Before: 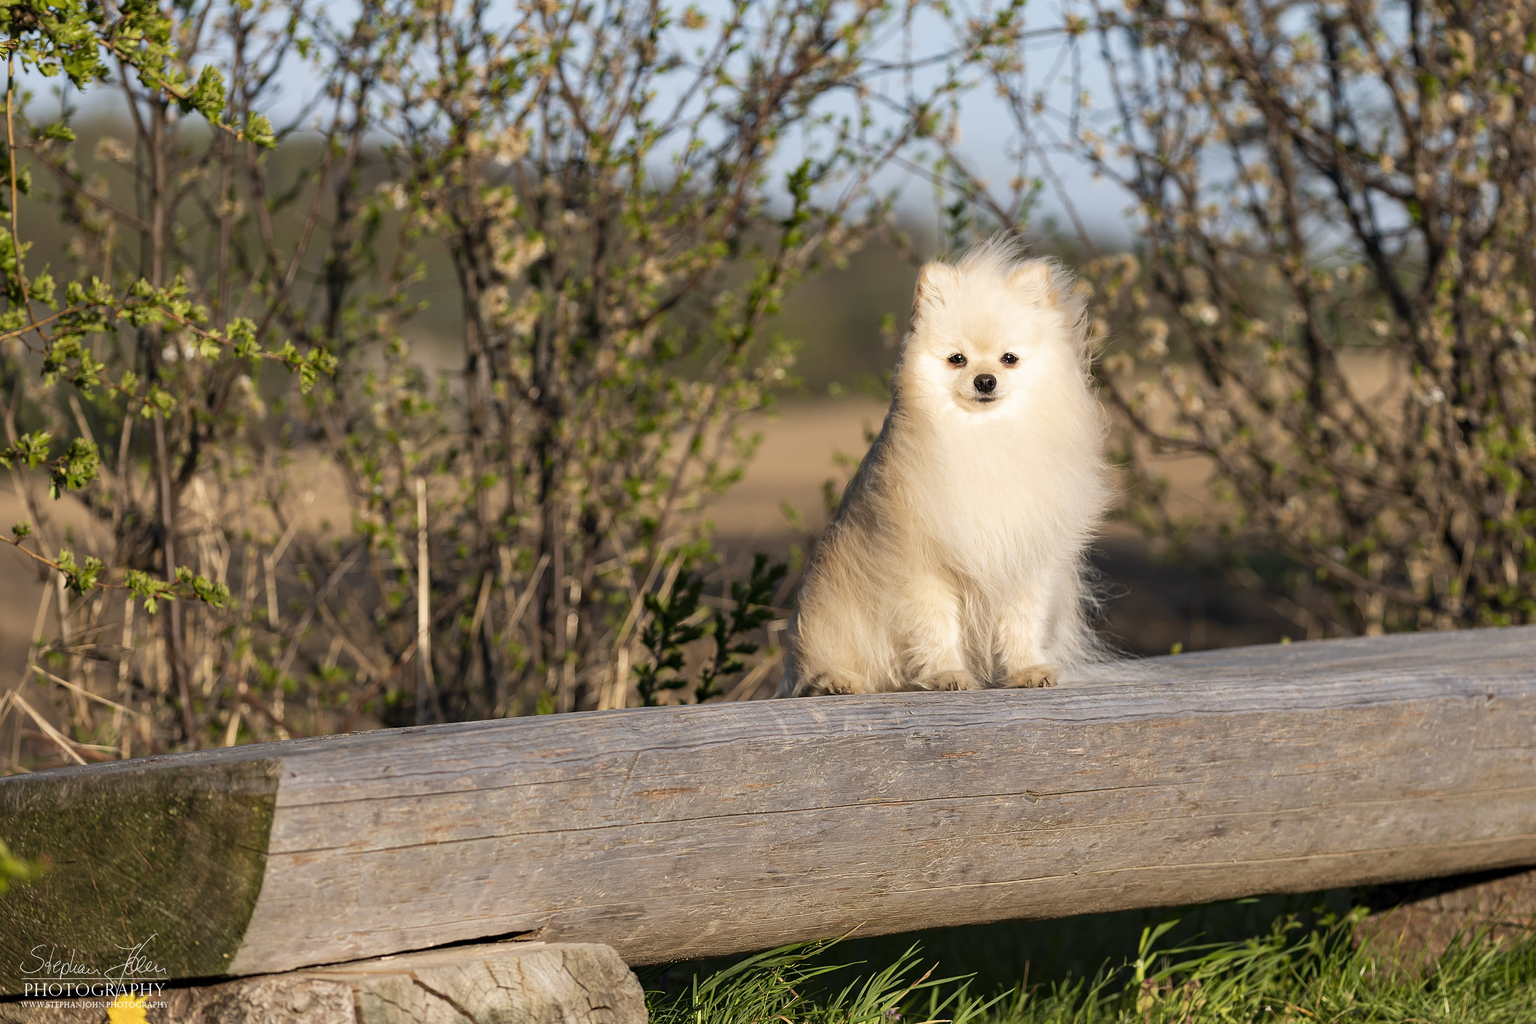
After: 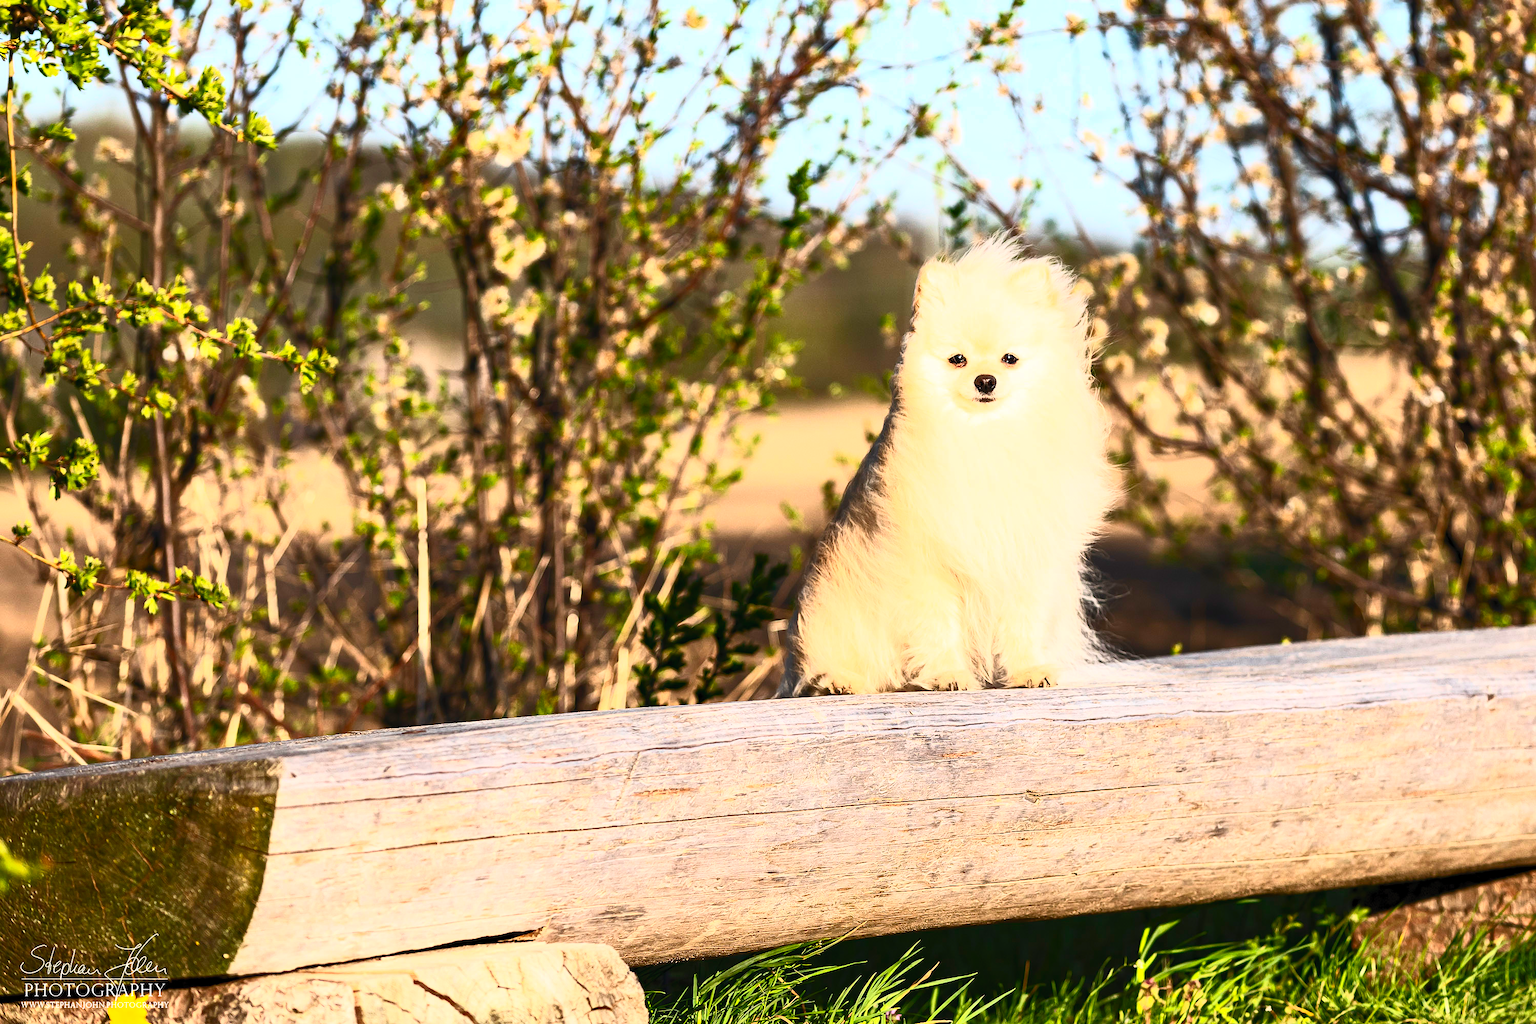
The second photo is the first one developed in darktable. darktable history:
contrast brightness saturation: contrast 0.814, brightness 0.588, saturation 0.592
